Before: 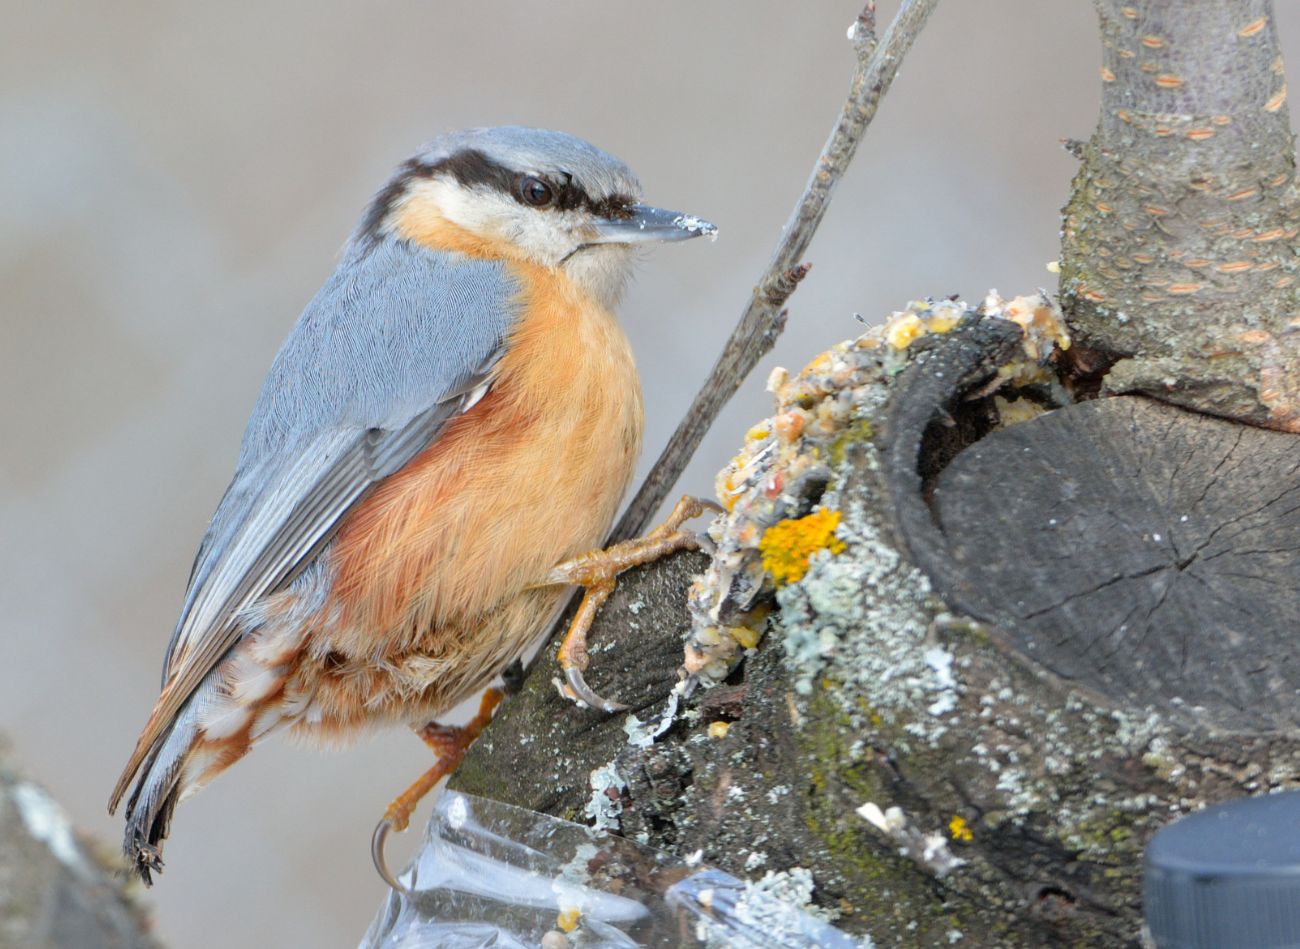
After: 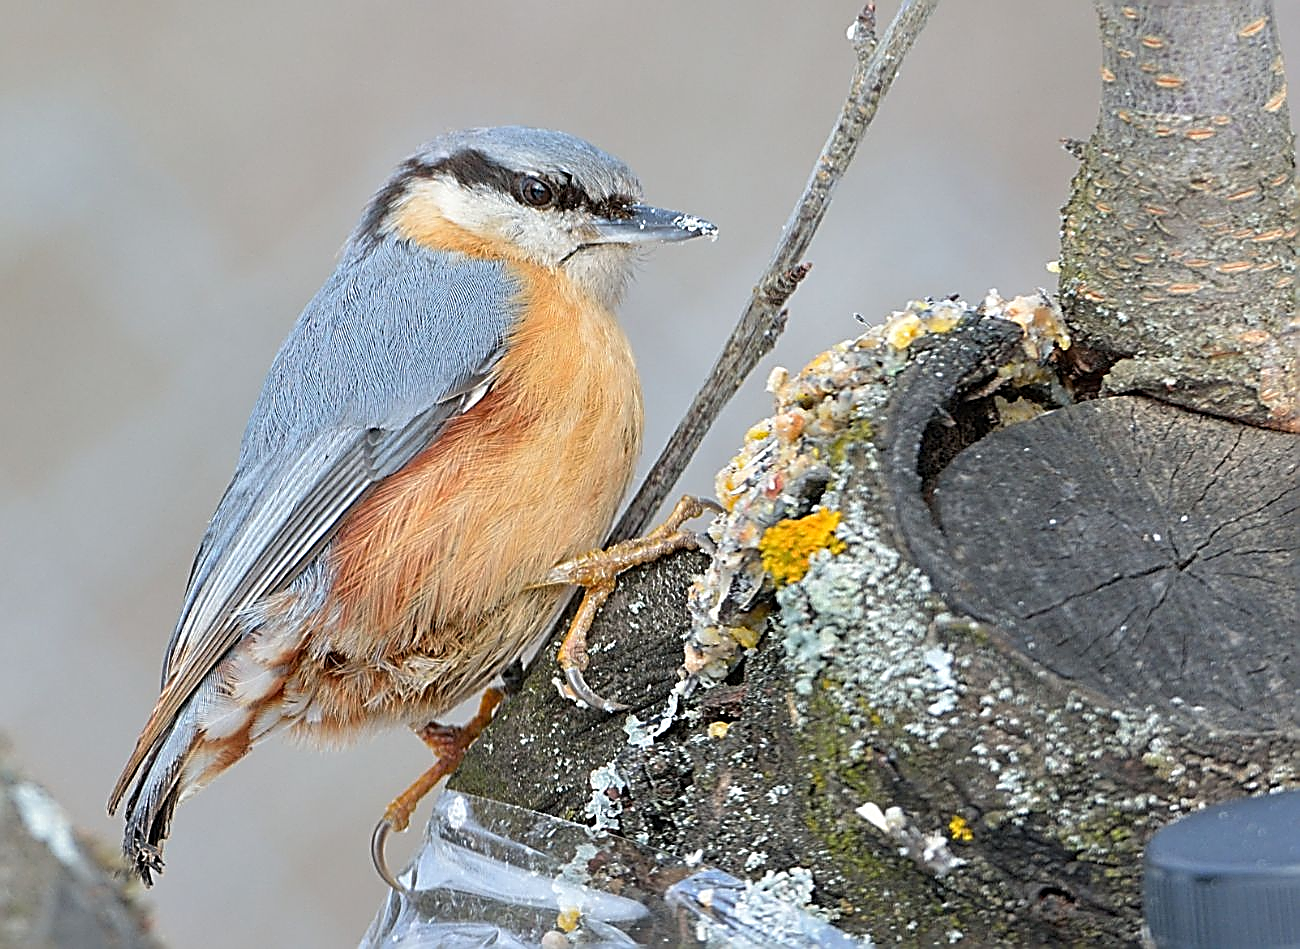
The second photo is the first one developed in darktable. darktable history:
sharpen: amount 1.989
